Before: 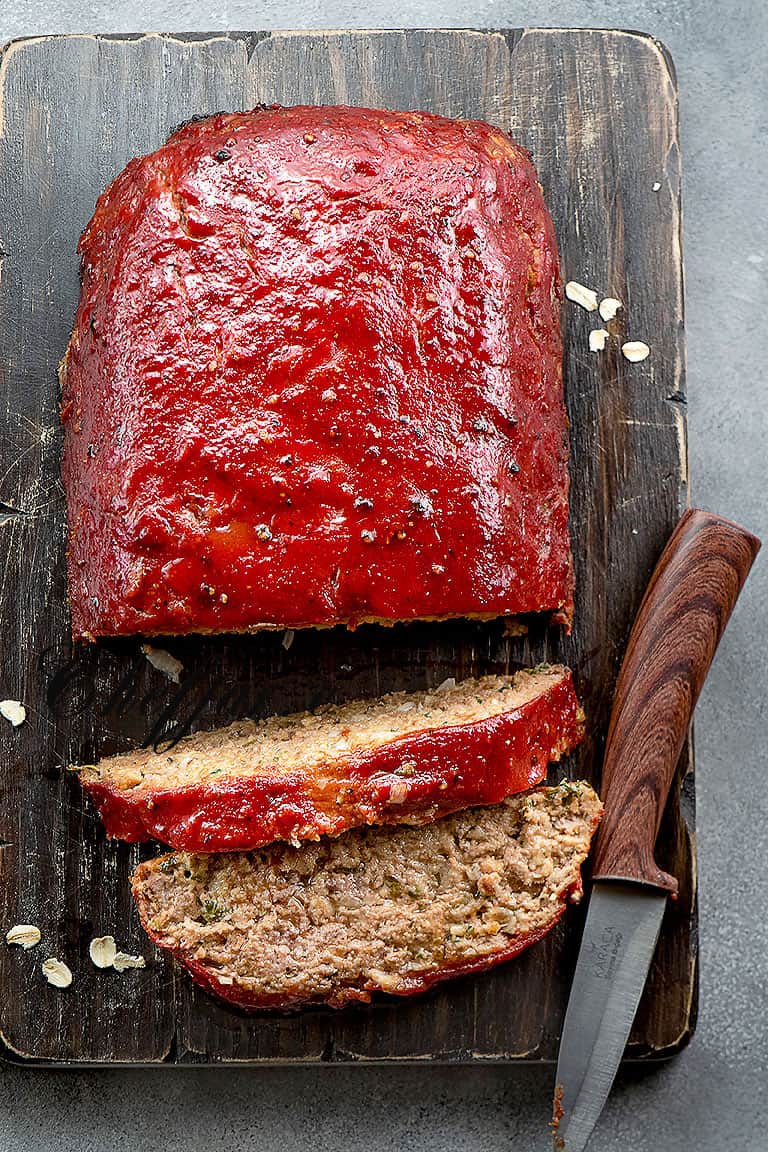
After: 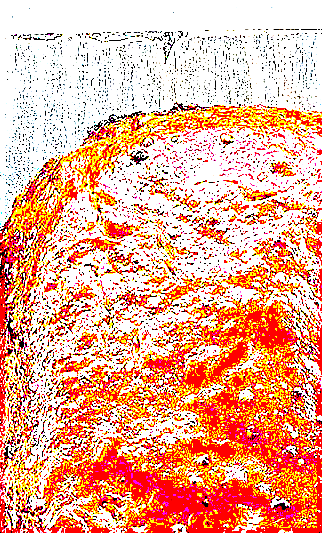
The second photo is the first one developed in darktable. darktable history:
exposure: black level correction 0.1, exposure 3 EV, compensate highlight preservation false
crop and rotate: left 10.817%, top 0.062%, right 47.194%, bottom 53.626%
sharpen: amount 1.861
